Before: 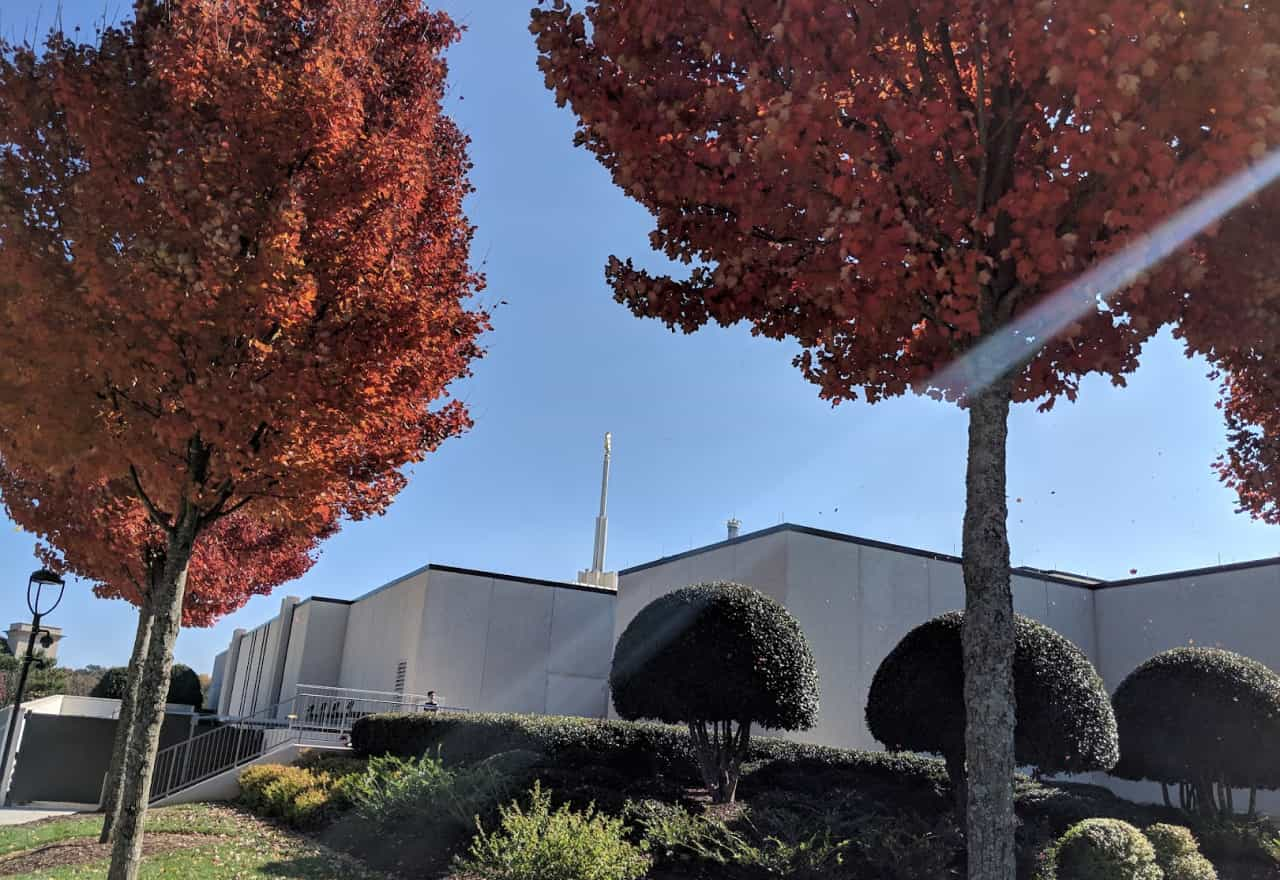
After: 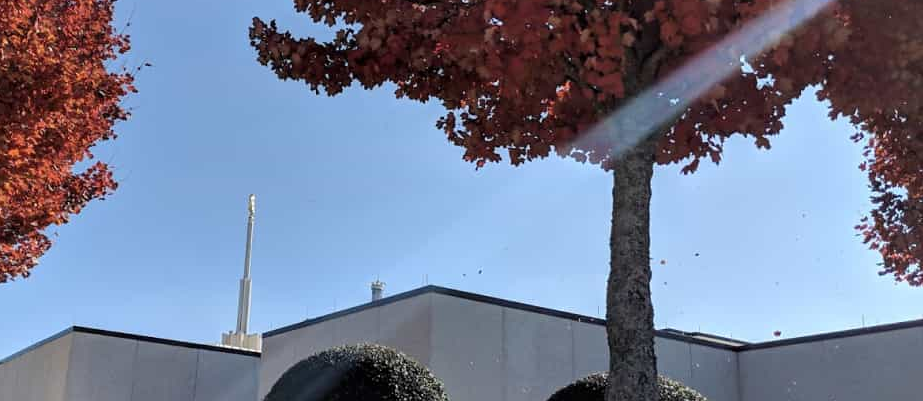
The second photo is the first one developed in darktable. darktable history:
crop and rotate: left 27.823%, top 27.26%, bottom 27.117%
